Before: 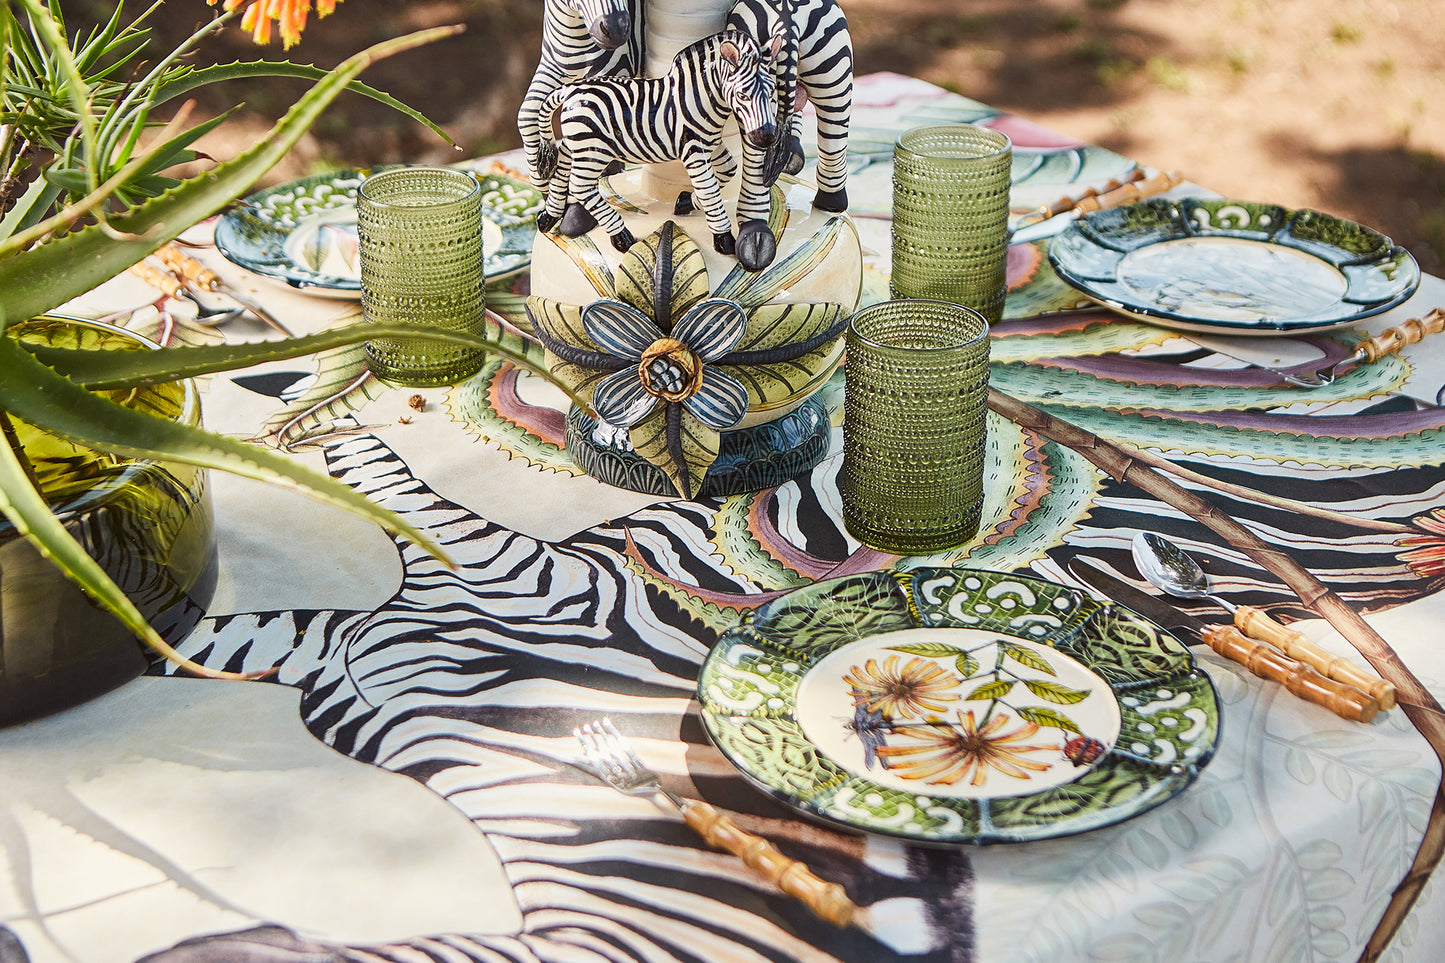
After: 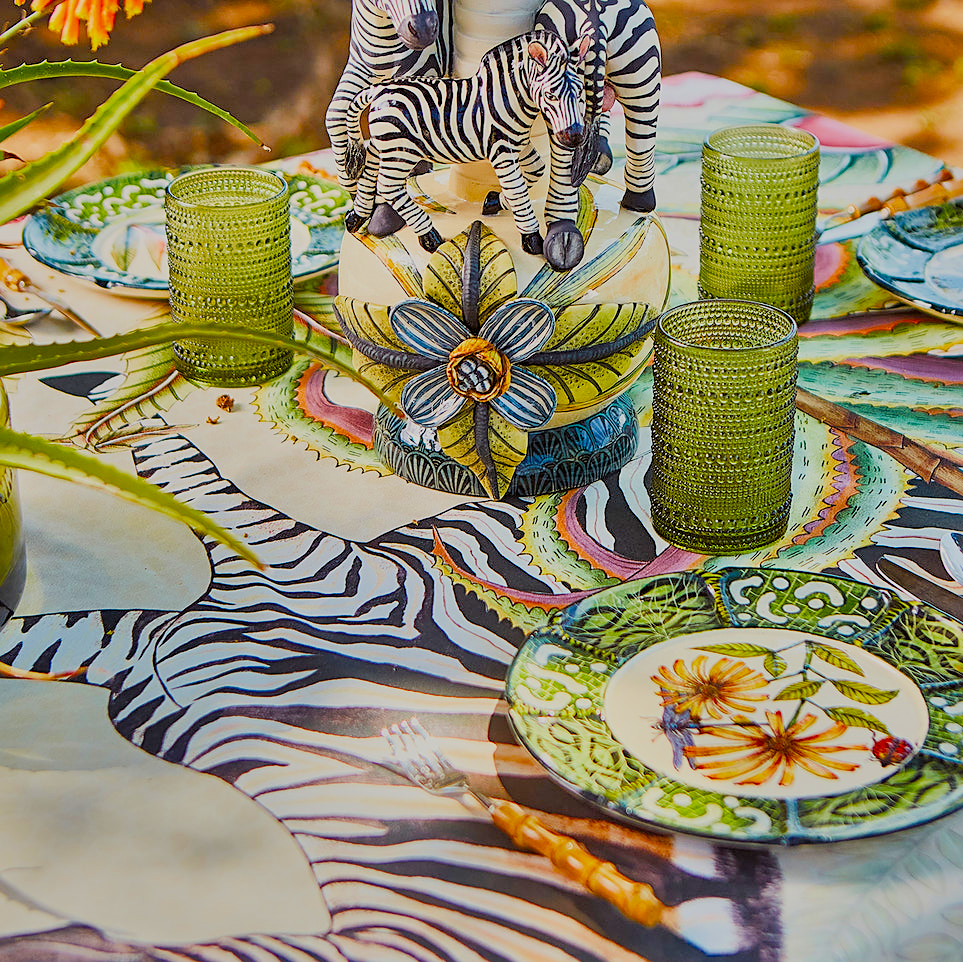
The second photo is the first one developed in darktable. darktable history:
crop and rotate: left 13.342%, right 19.991%
filmic rgb: black relative exposure -8.79 EV, white relative exposure 4.98 EV, threshold 6 EV, target black luminance 0%, hardness 3.77, latitude 66.34%, contrast 0.822, highlights saturation mix 10%, shadows ↔ highlights balance 20%, add noise in highlights 0.1, color science v4 (2020), iterations of high-quality reconstruction 0, type of noise poissonian, enable highlight reconstruction true
shadows and highlights: shadows 24.5, highlights -78.15, soften with gaussian
color balance rgb: linear chroma grading › global chroma 15%, perceptual saturation grading › global saturation 30%
sharpen: radius 1.864, amount 0.398, threshold 1.271
exposure: exposure 0.367 EV, compensate highlight preservation false
